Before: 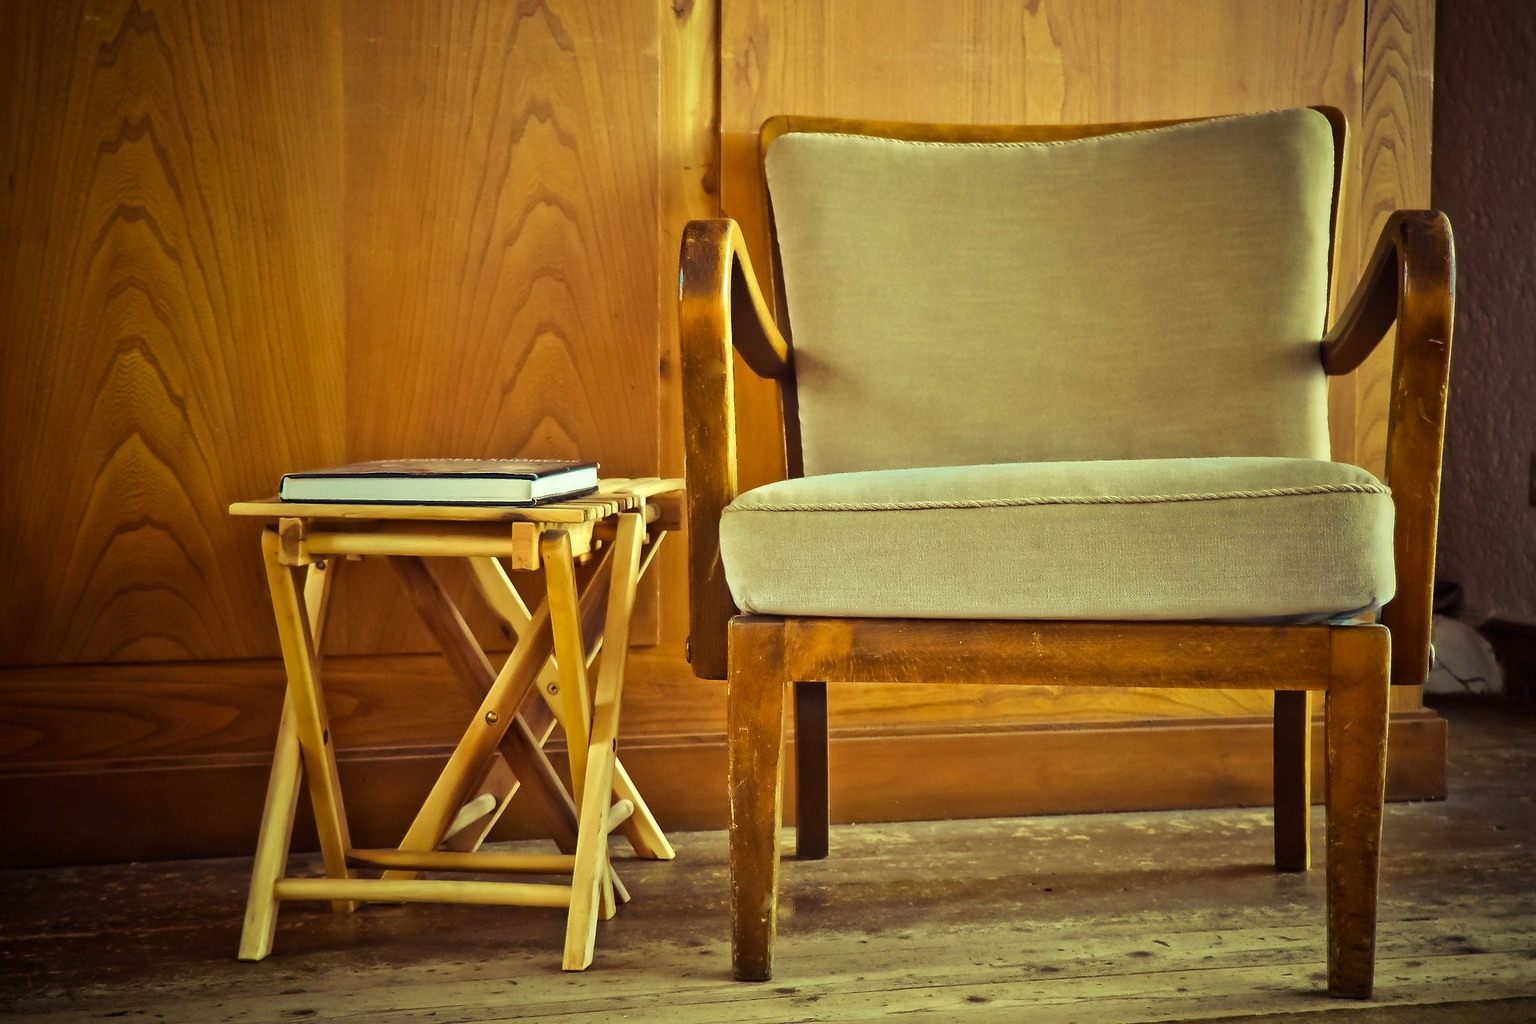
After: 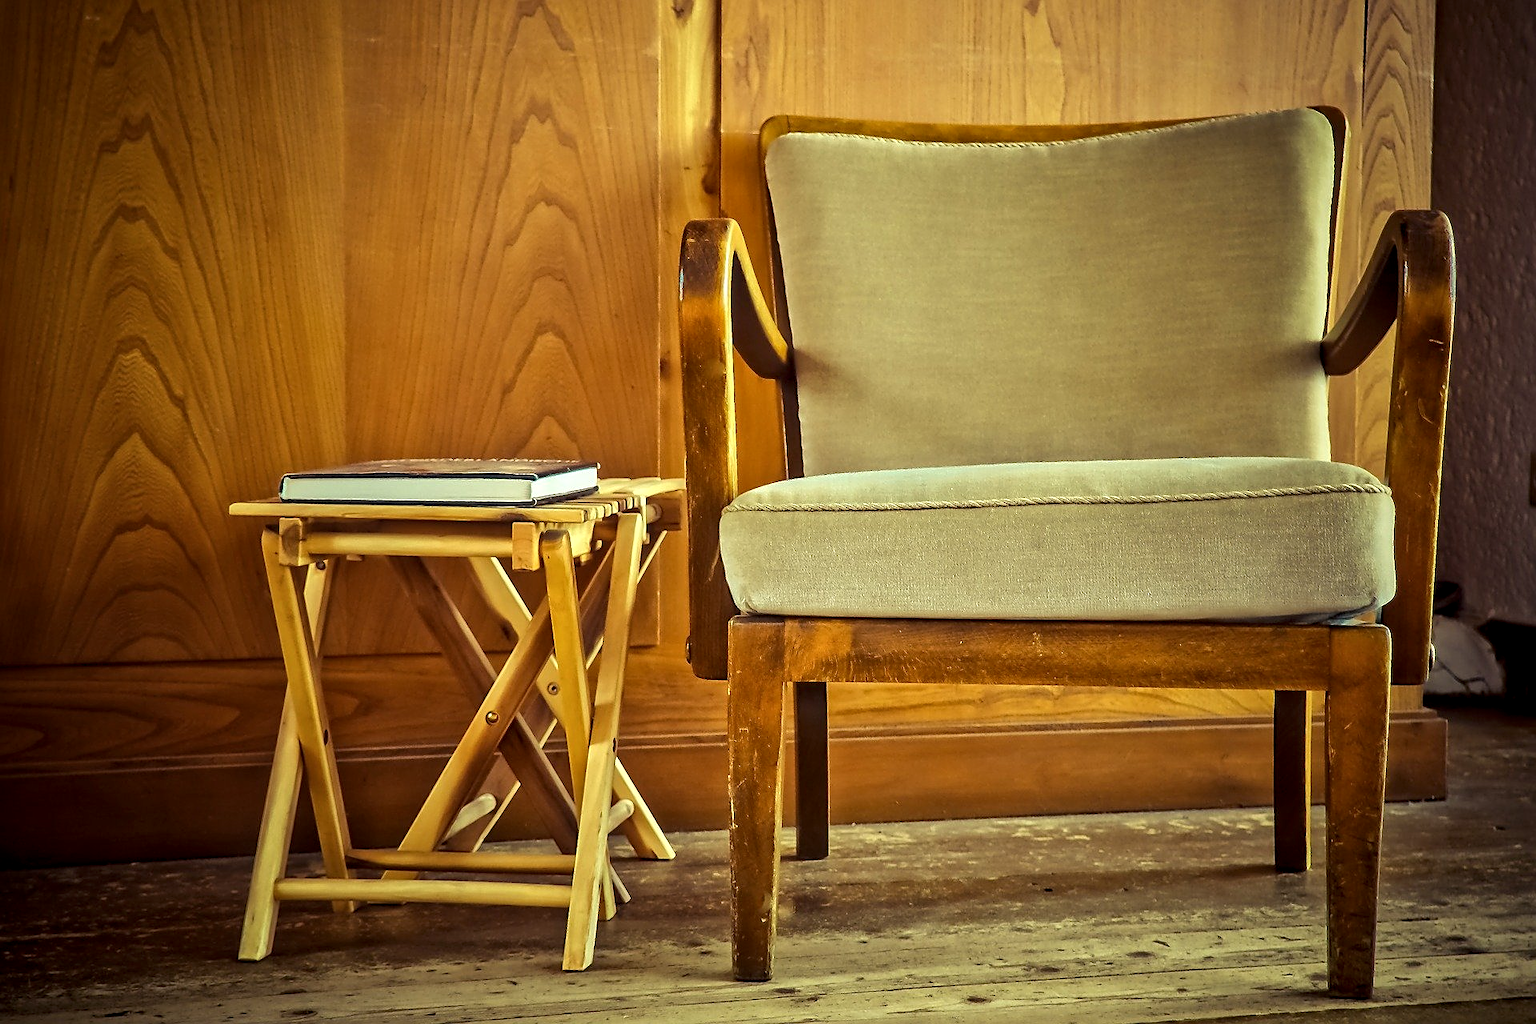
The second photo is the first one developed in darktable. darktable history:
local contrast: detail 130%
sharpen: on, module defaults
white balance: red 1.009, blue 1.027
